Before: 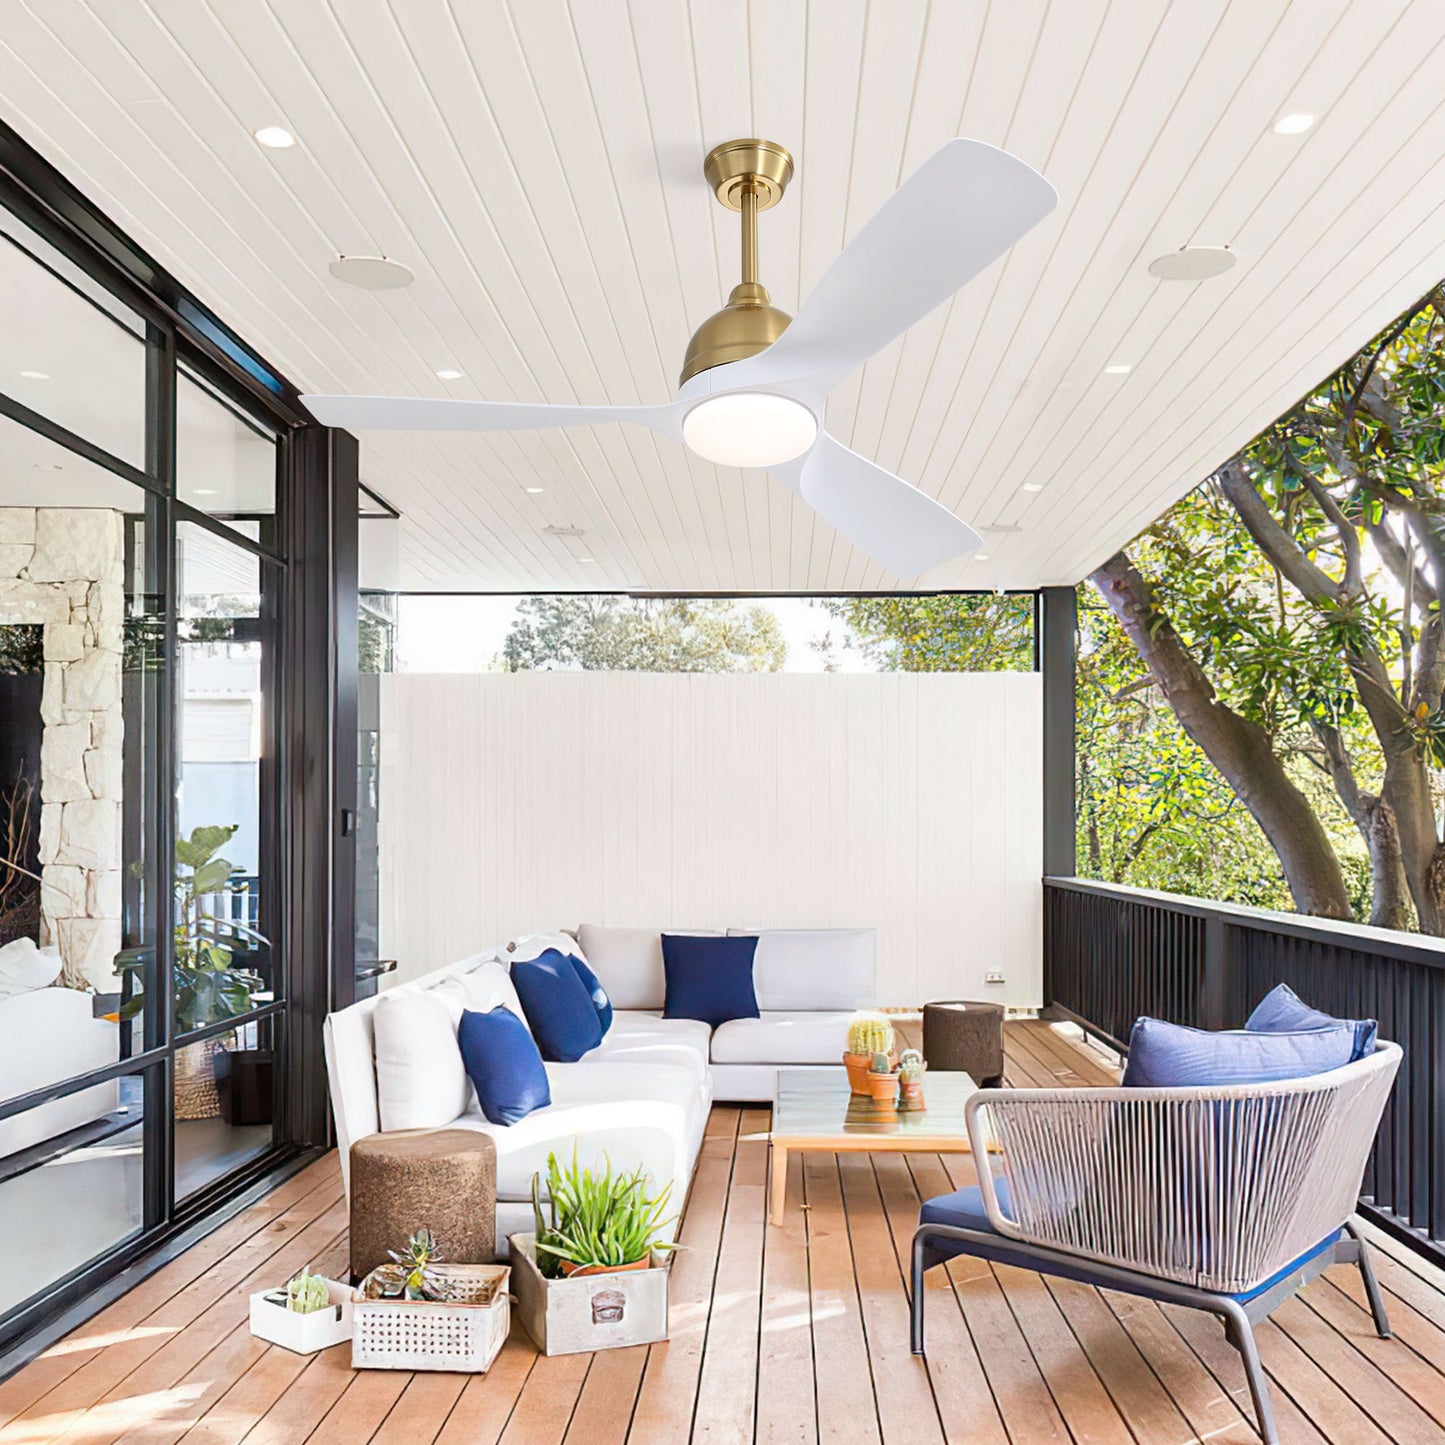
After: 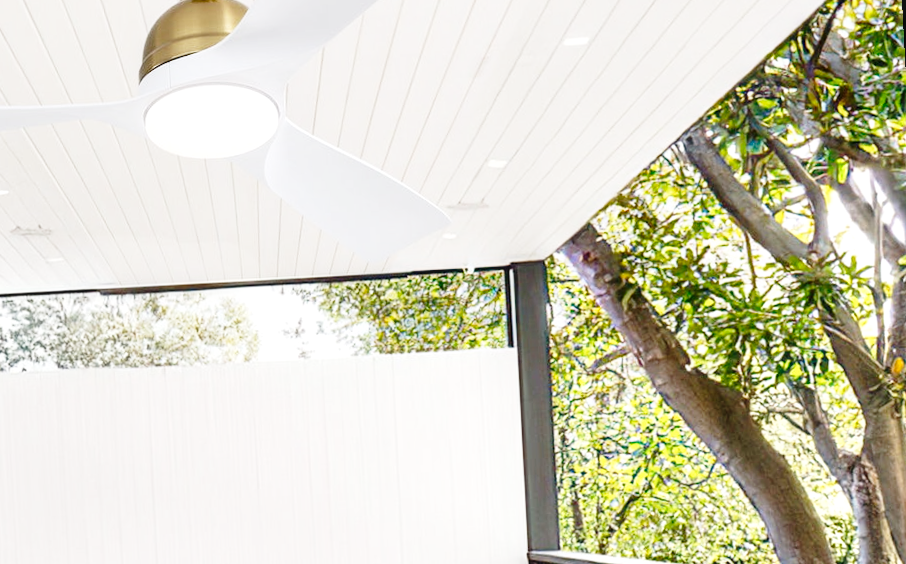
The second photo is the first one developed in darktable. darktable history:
crop: left 36.005%, top 18.293%, right 0.31%, bottom 38.444%
base curve: curves: ch0 [(0, 0) (0.028, 0.03) (0.121, 0.232) (0.46, 0.748) (0.859, 0.968) (1, 1)], preserve colors none
rotate and perspective: rotation -3°, crop left 0.031, crop right 0.968, crop top 0.07, crop bottom 0.93
local contrast: detail 130%
shadows and highlights: shadows 37.27, highlights -28.18, soften with gaussian
